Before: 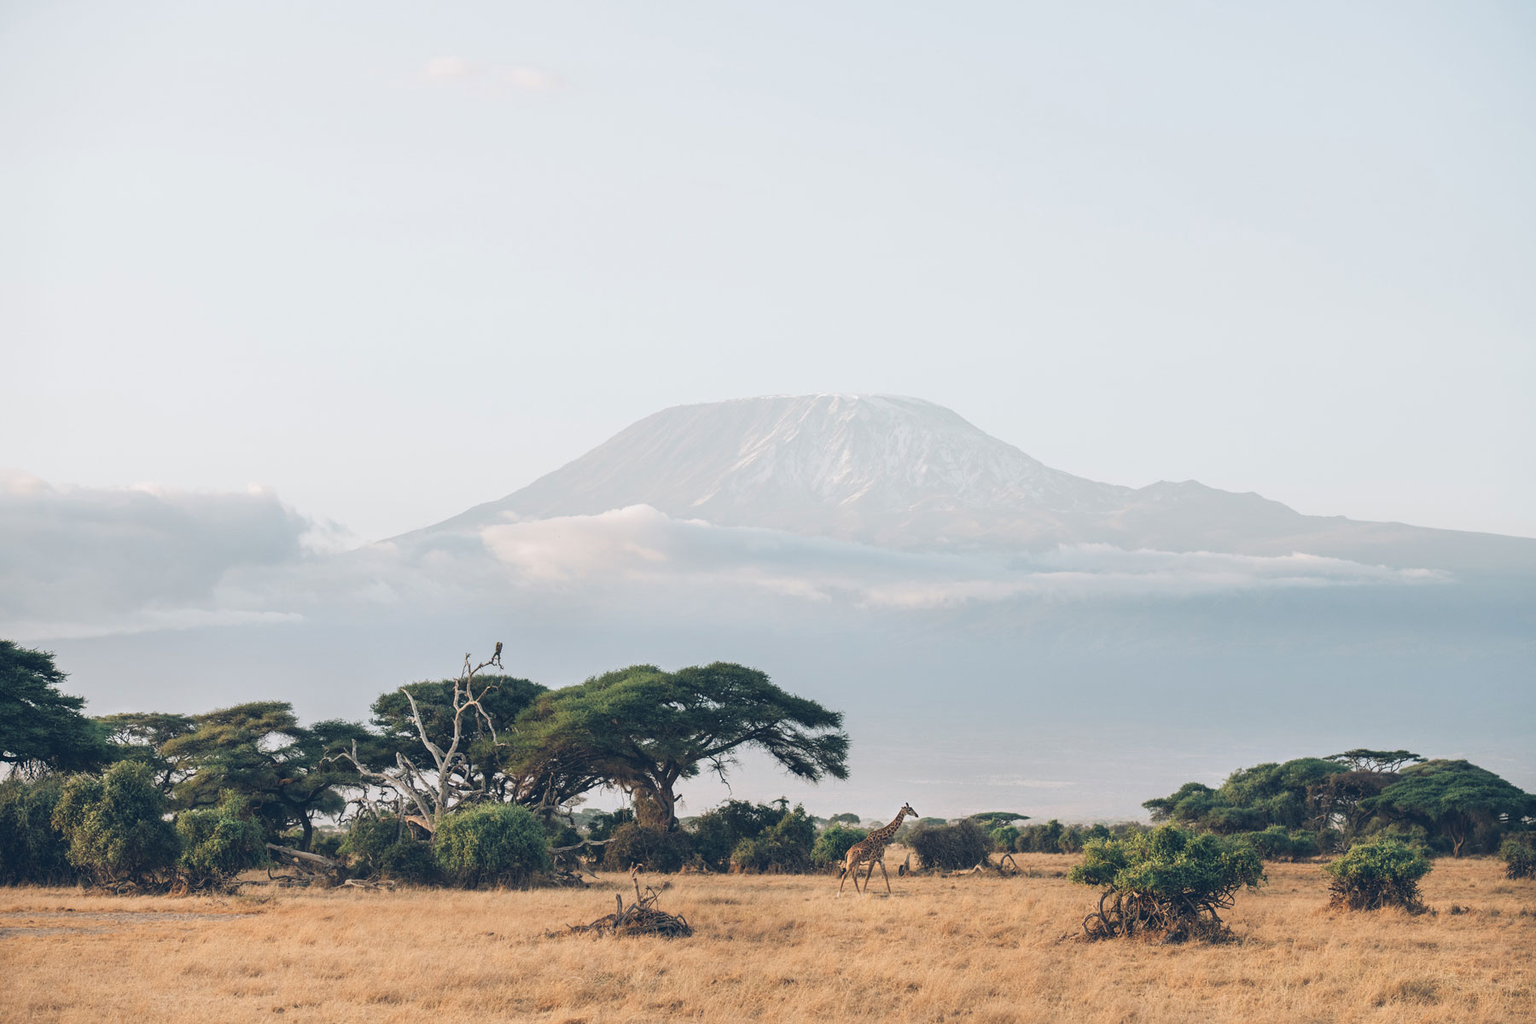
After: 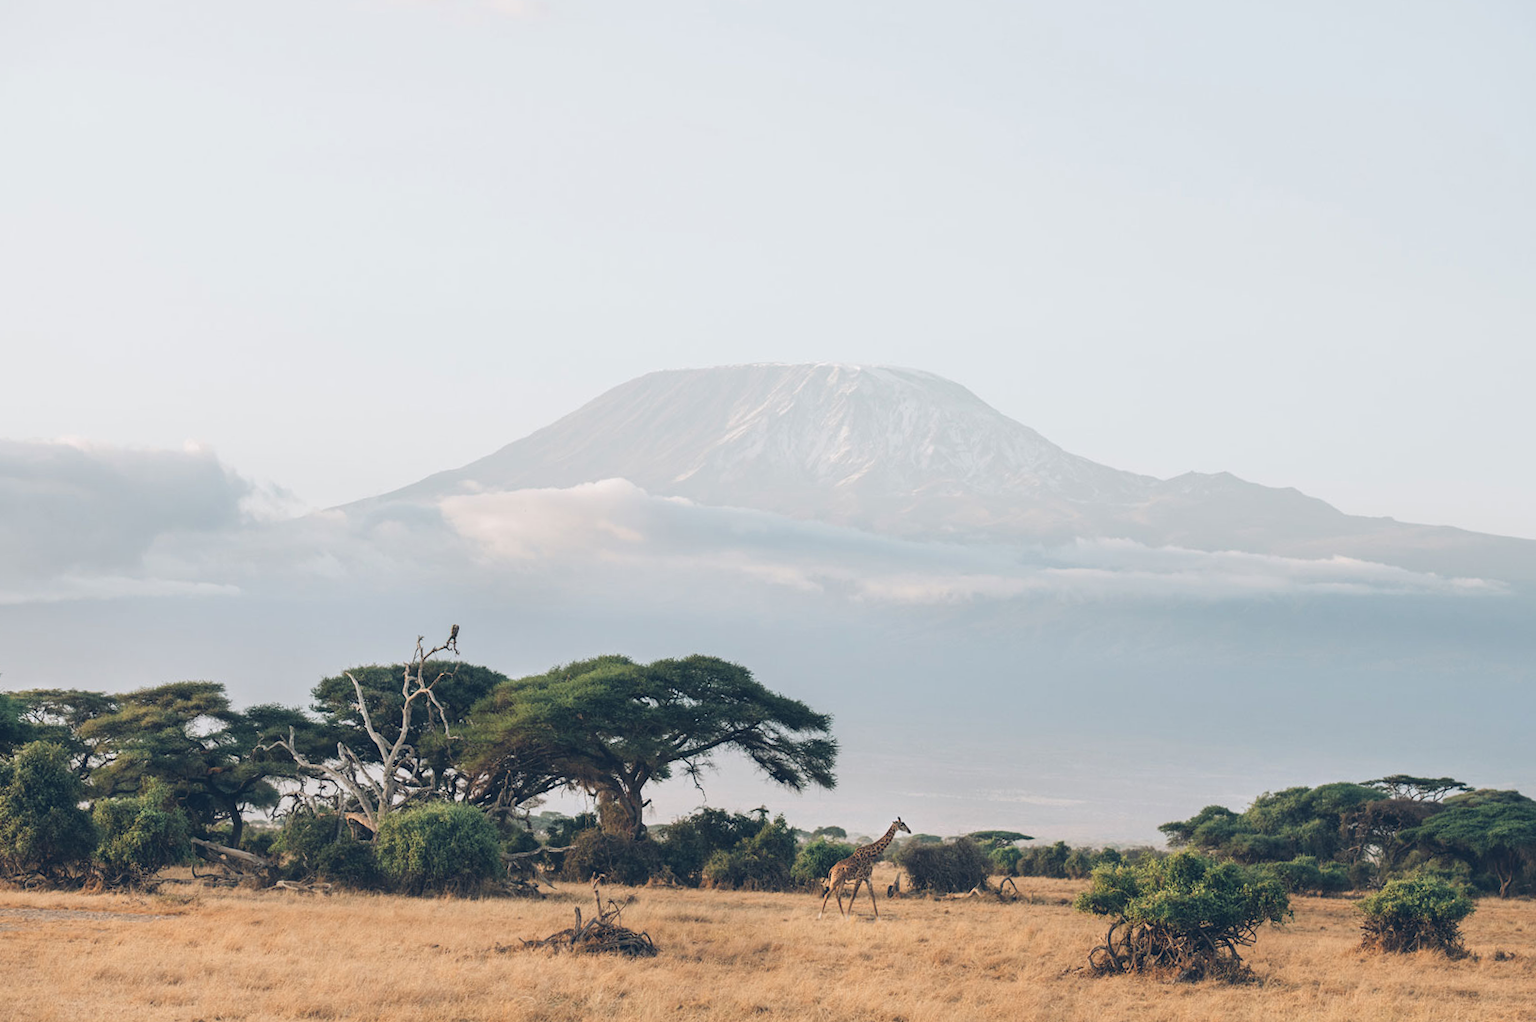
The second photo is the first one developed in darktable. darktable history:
crop and rotate: angle -1.94°, left 3.123%, top 4.327%, right 1.641%, bottom 0.564%
